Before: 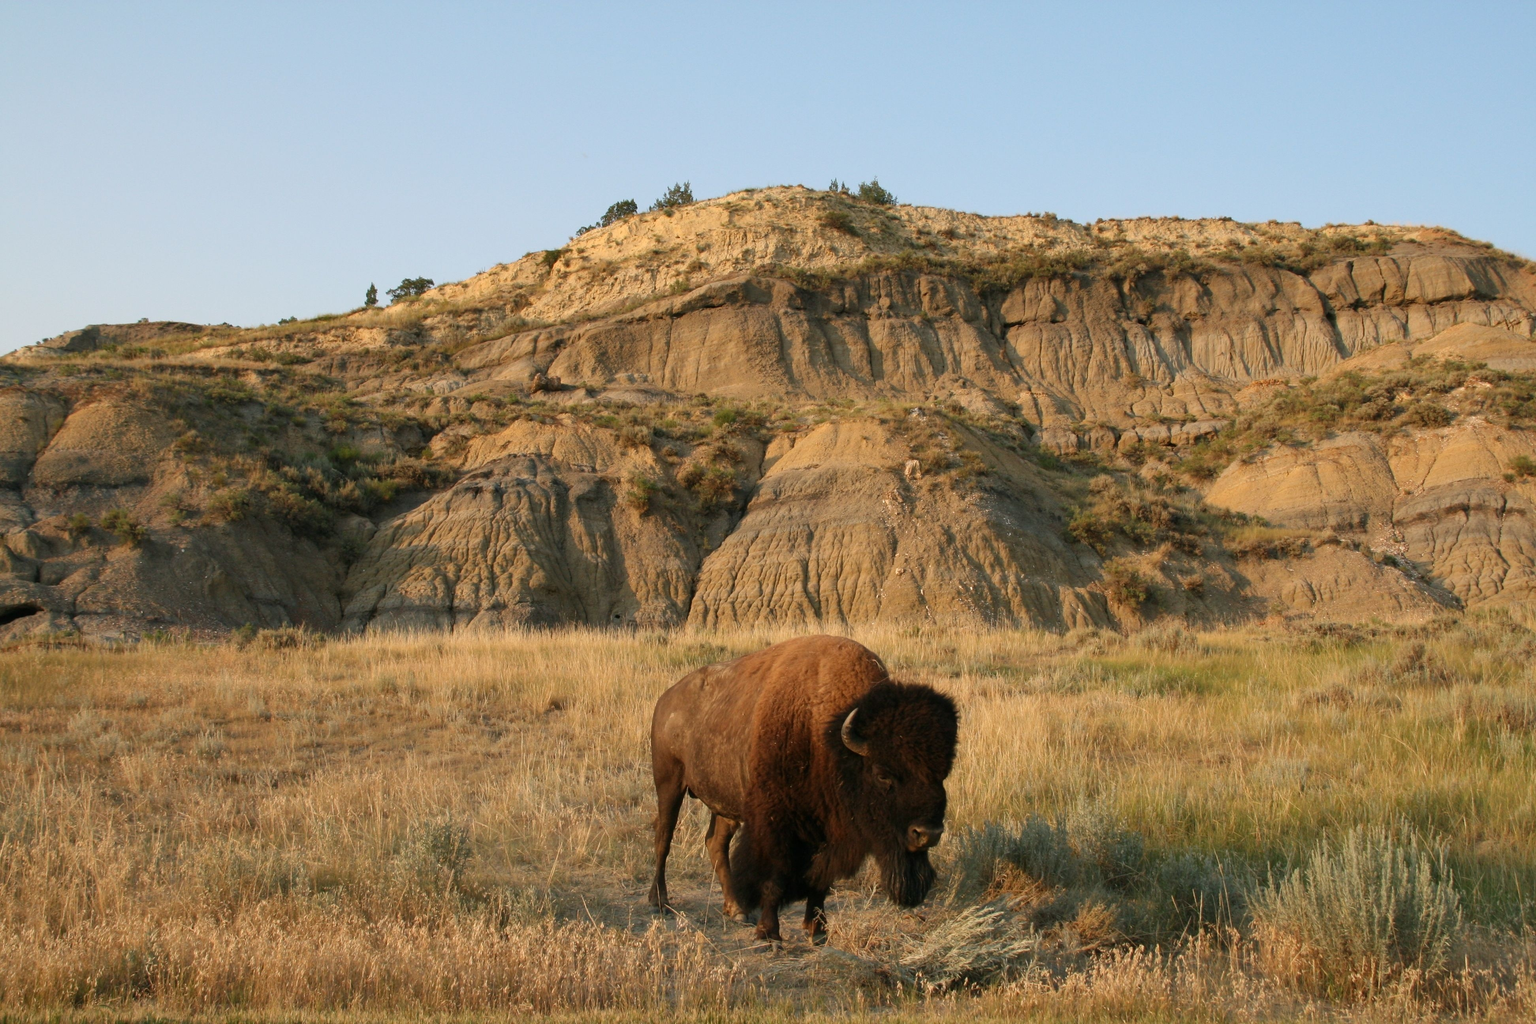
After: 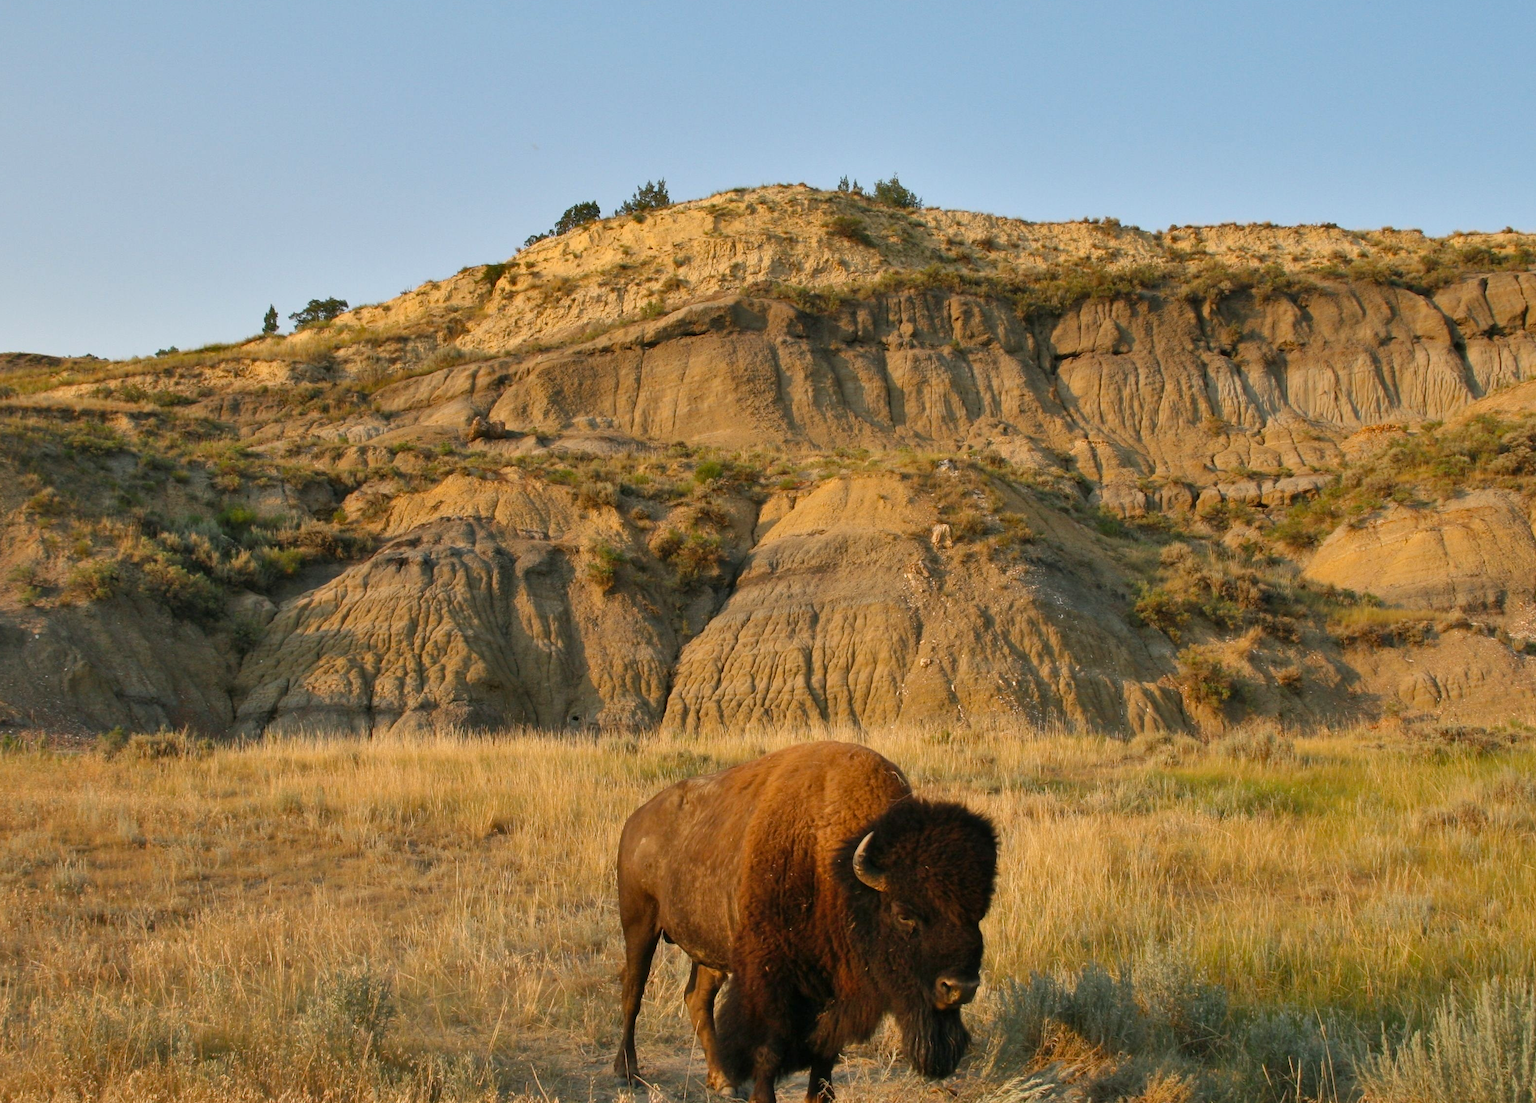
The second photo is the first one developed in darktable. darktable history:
crop: left 10.001%, top 3.651%, right 9.312%, bottom 9.421%
color balance rgb: linear chroma grading › global chroma 8.742%, perceptual saturation grading › global saturation 19.404%, global vibrance -24.347%
shadows and highlights: low approximation 0.01, soften with gaussian
